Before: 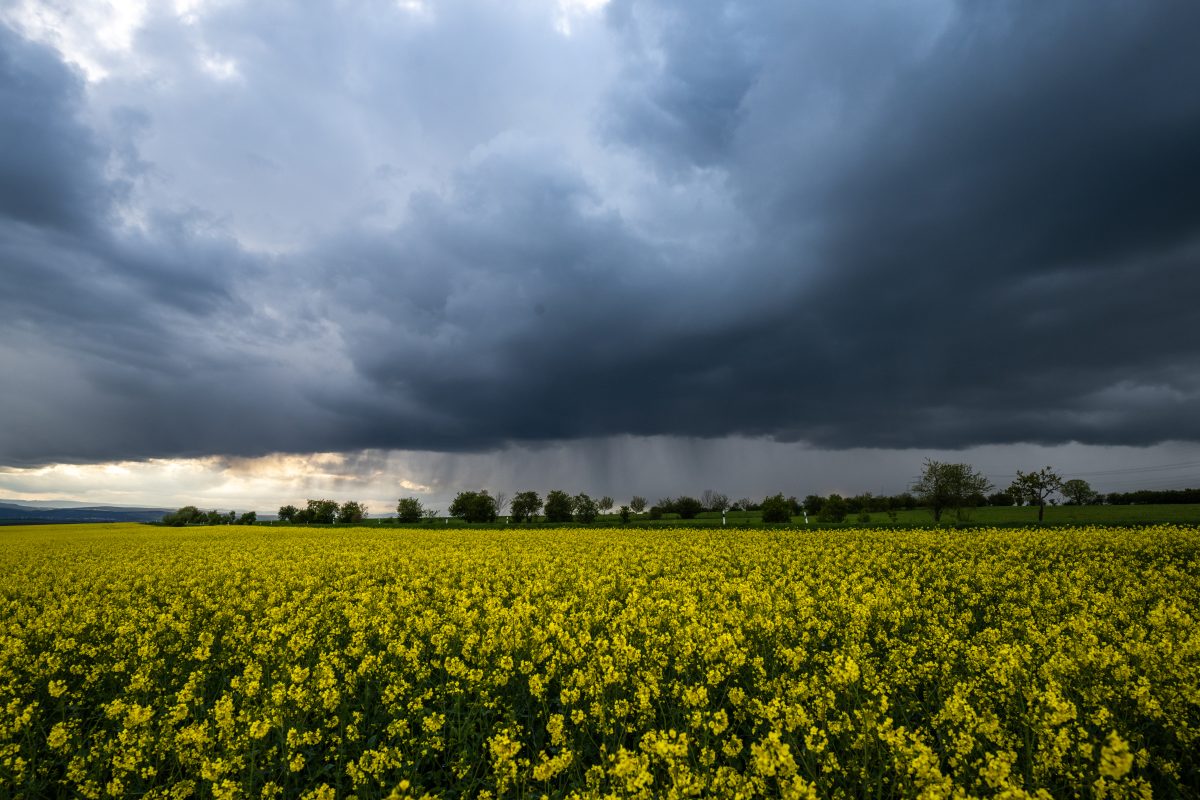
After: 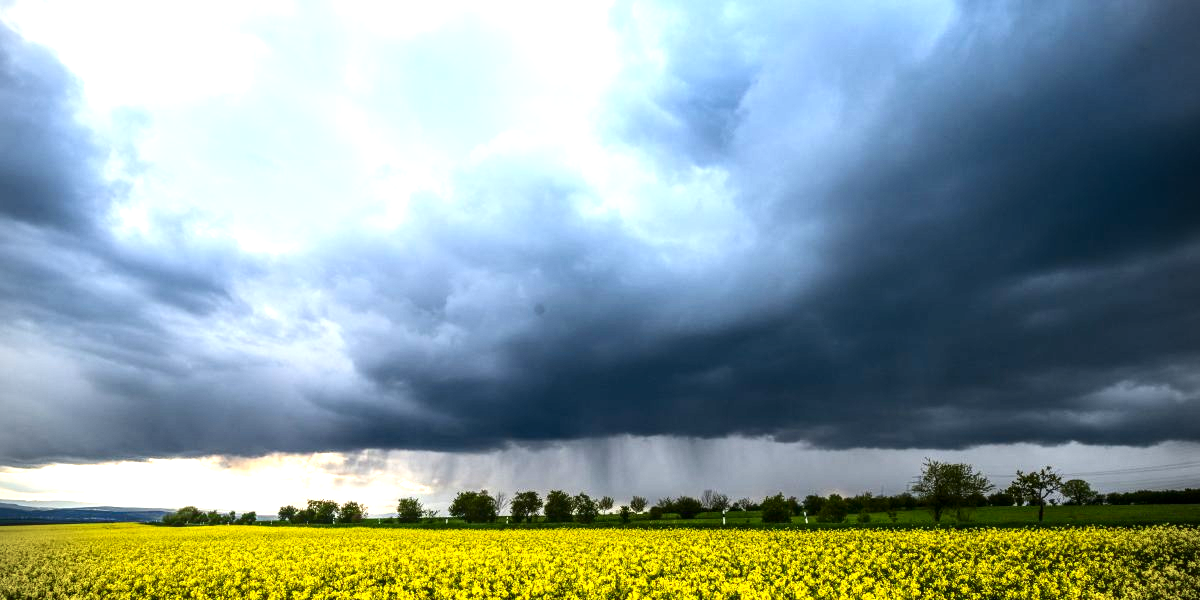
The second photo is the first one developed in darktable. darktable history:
crop: bottom 24.986%
contrast brightness saturation: contrast 0.197, brightness -0.106, saturation 0.103
base curve: curves: ch0 [(0, 0) (0.297, 0.298) (1, 1)], preserve colors none
local contrast: on, module defaults
exposure: black level correction 0, exposure 1.199 EV, compensate highlight preservation false
tone equalizer: edges refinement/feathering 500, mask exposure compensation -1.57 EV, preserve details no
vignetting: fall-off start 91.38%, brightness -0.697
